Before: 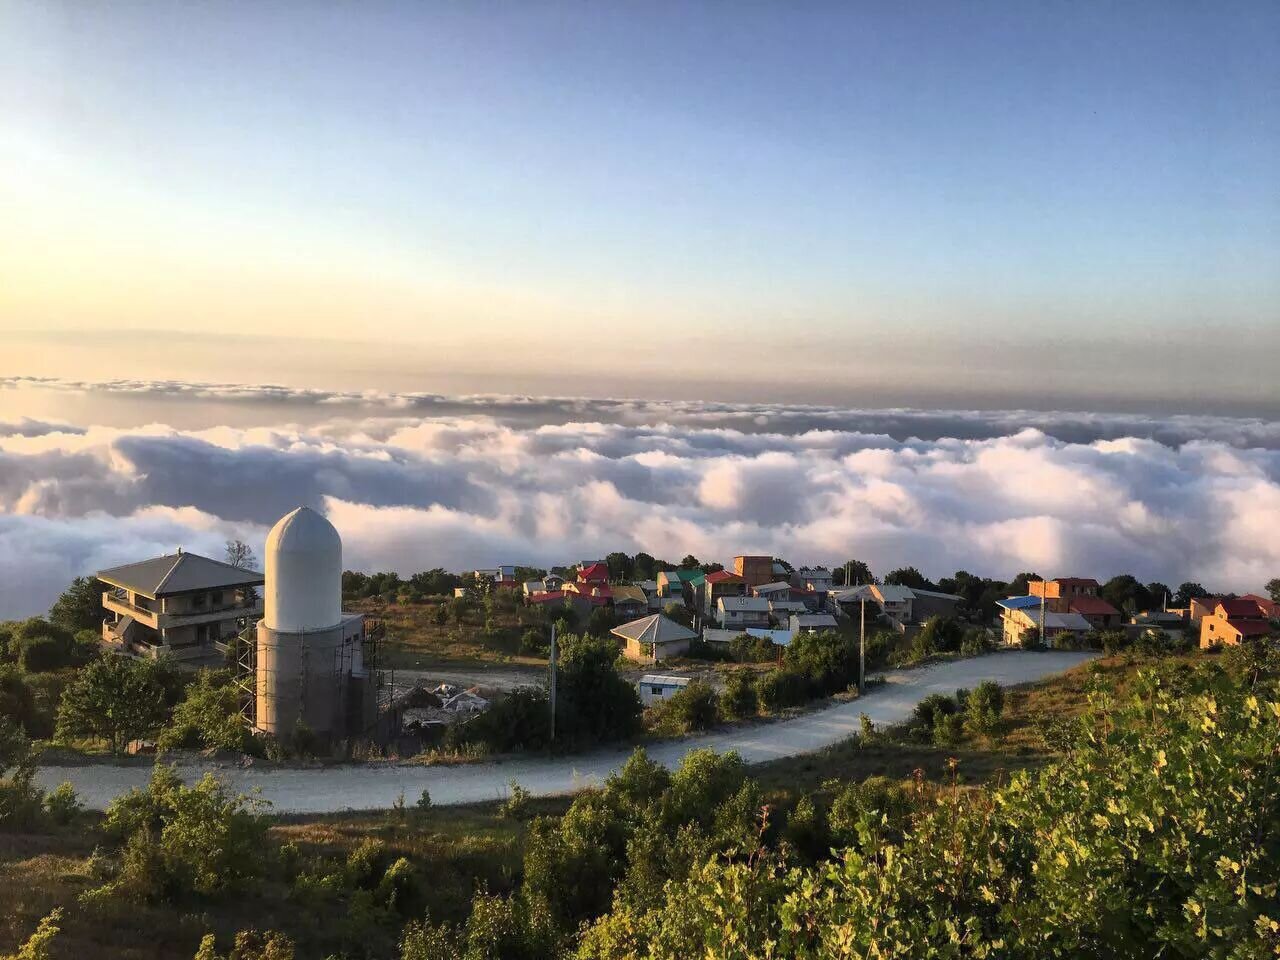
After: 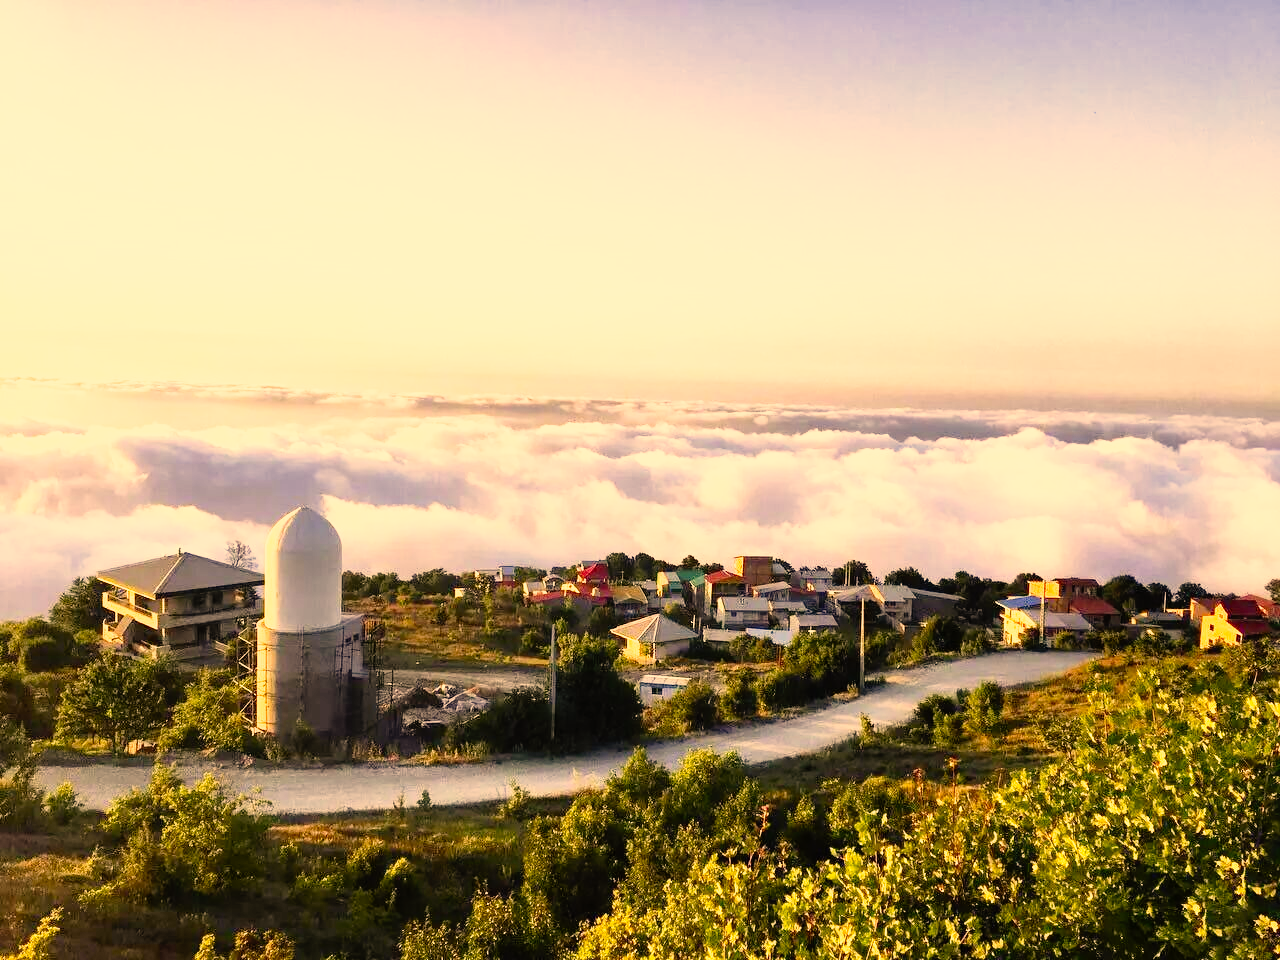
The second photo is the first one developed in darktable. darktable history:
base curve: curves: ch0 [(0, 0) (0.012, 0.01) (0.073, 0.168) (0.31, 0.711) (0.645, 0.957) (1, 1)], preserve colors none
color correction: highlights a* 15, highlights b* 31.55
